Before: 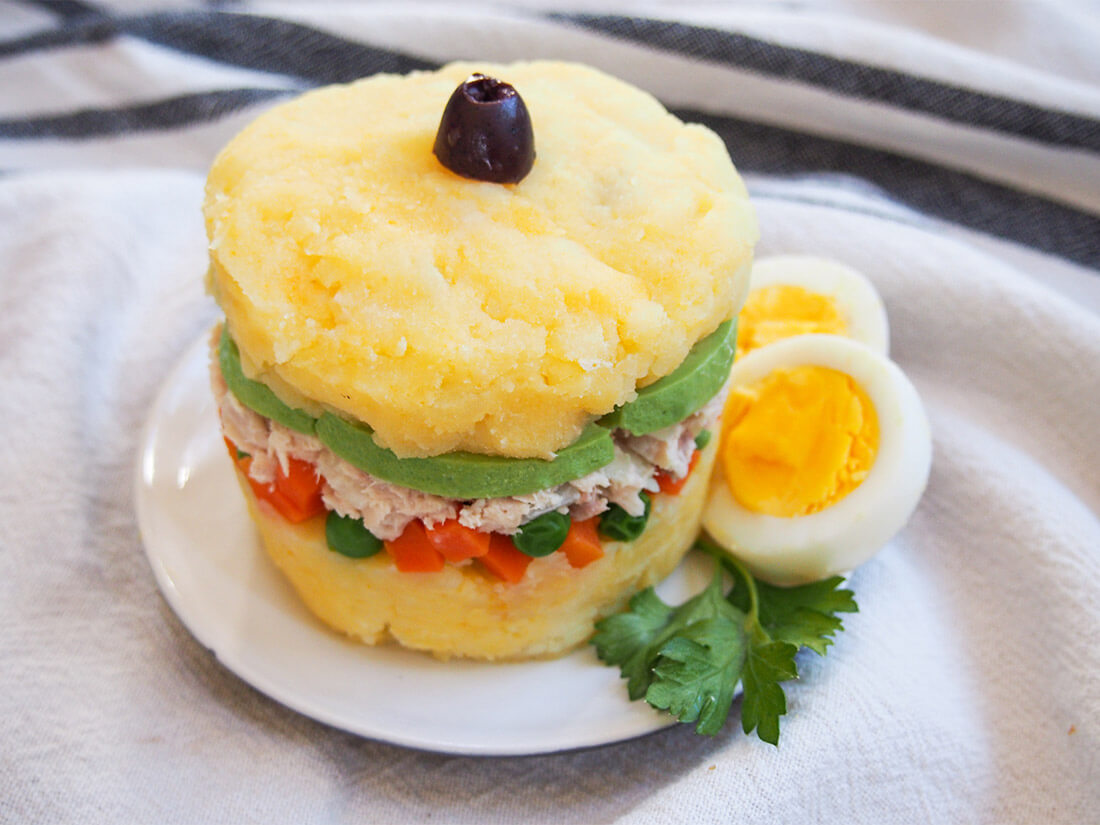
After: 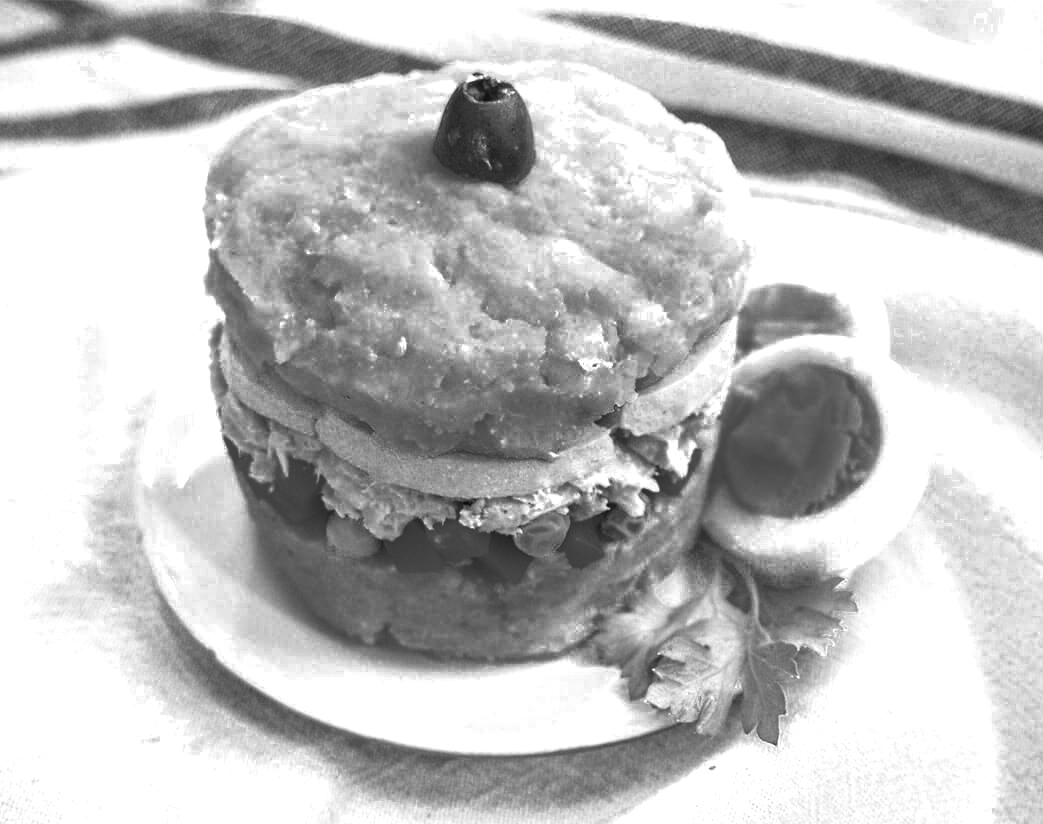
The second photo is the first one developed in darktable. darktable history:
color zones: curves: ch0 [(0.002, 0.429) (0.121, 0.212) (0.198, 0.113) (0.276, 0.344) (0.331, 0.541) (0.41, 0.56) (0.482, 0.289) (0.619, 0.227) (0.721, 0.18) (0.821, 0.435) (0.928, 0.555) (1, 0.587)]; ch1 [(0, 0) (0.143, 0) (0.286, 0) (0.429, 0) (0.571, 0) (0.714, 0) (0.857, 0)]
exposure: black level correction 0, exposure 1.015 EV, compensate exposure bias true, compensate highlight preservation false
crop and rotate: right 5.167%
